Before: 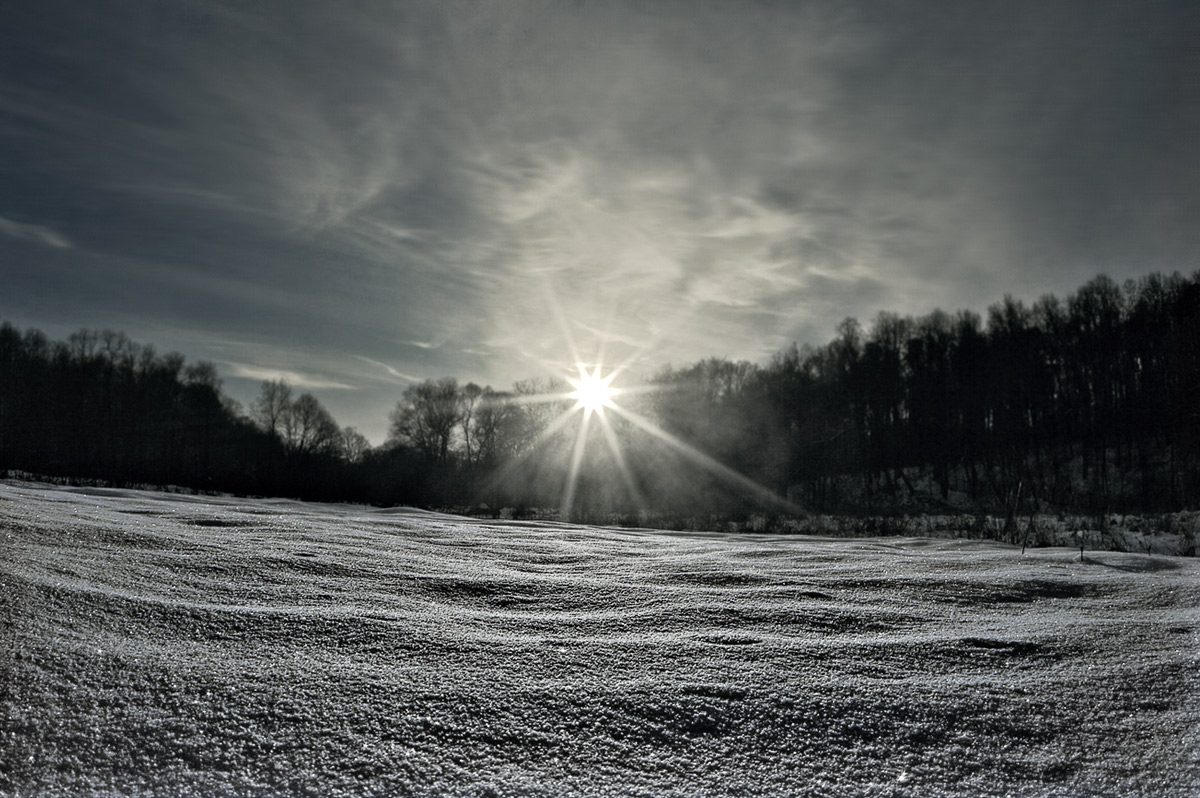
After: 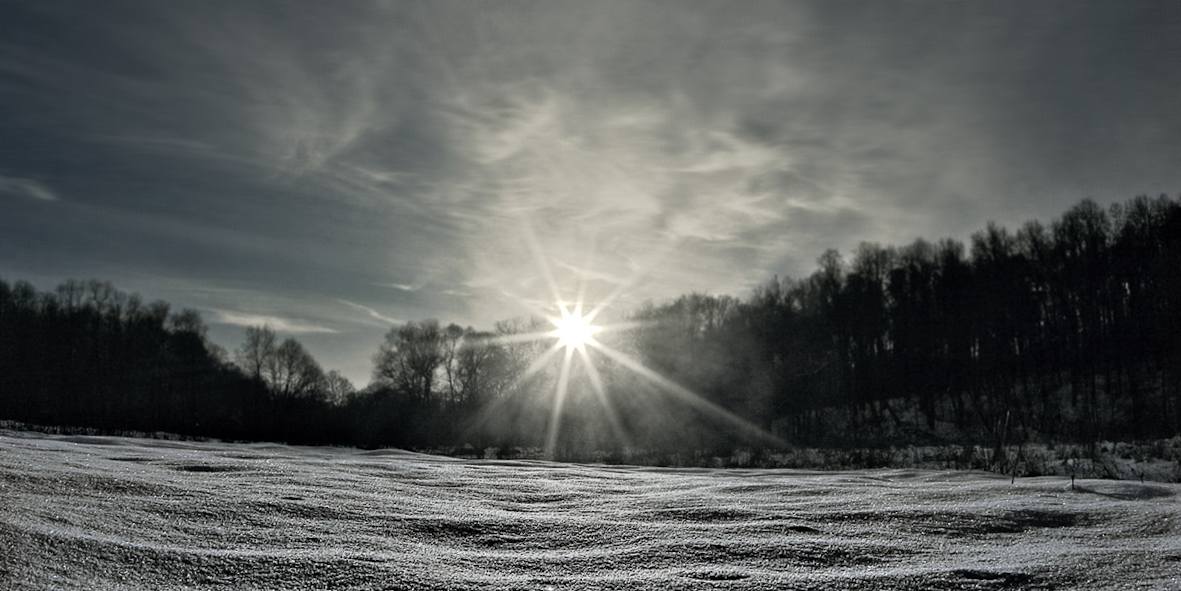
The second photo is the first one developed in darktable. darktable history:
rotate and perspective: rotation -1.32°, lens shift (horizontal) -0.031, crop left 0.015, crop right 0.985, crop top 0.047, crop bottom 0.982
crop: top 5.667%, bottom 17.637%
